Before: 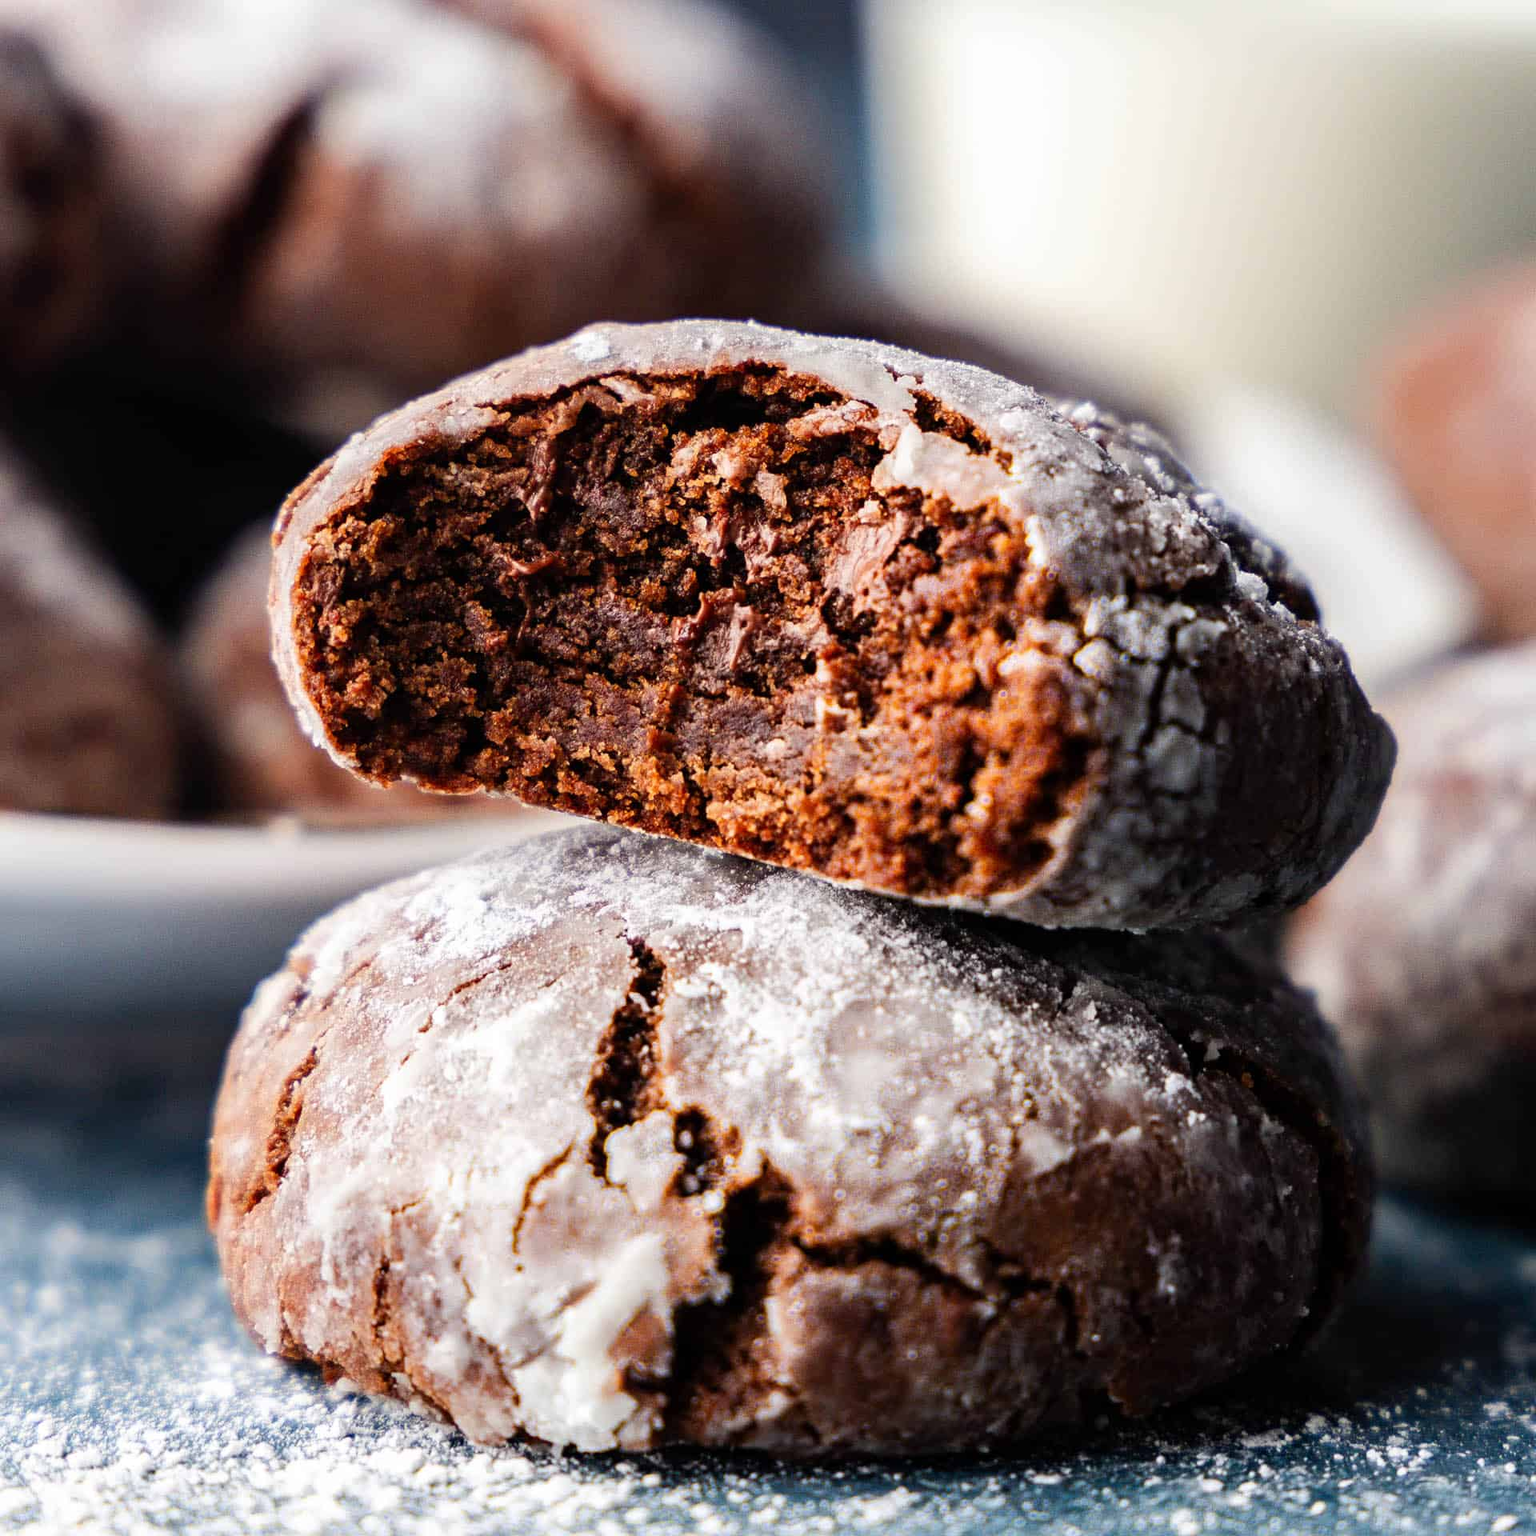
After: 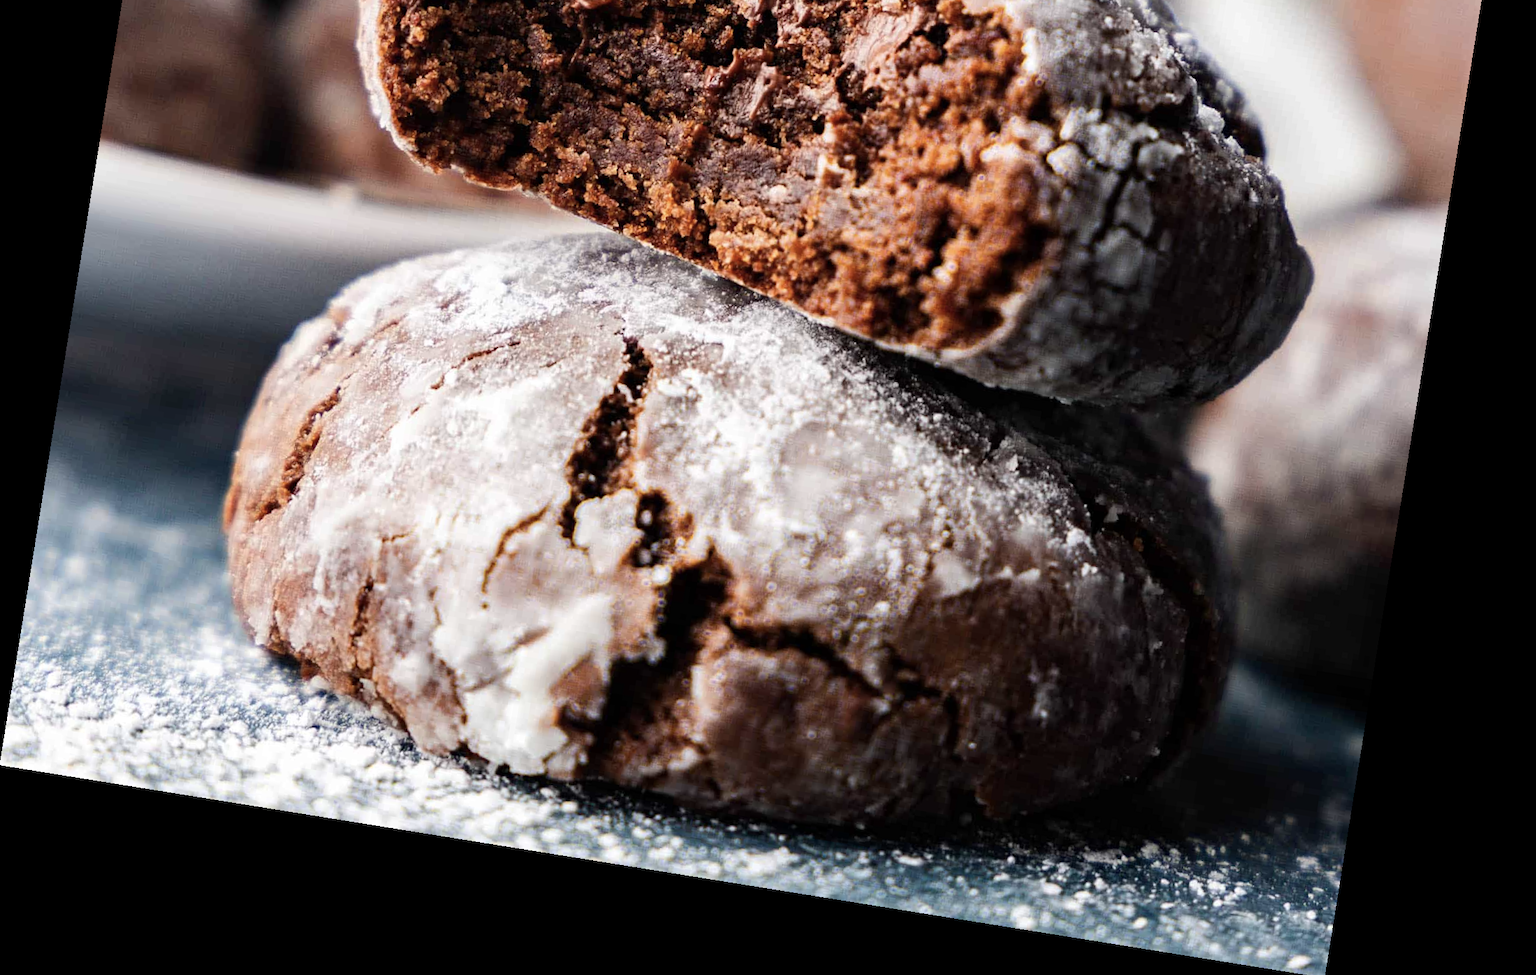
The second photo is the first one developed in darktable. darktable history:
rotate and perspective: rotation 9.12°, automatic cropping off
crop and rotate: top 36.435%
contrast brightness saturation: contrast 0.06, brightness -0.01, saturation -0.23
